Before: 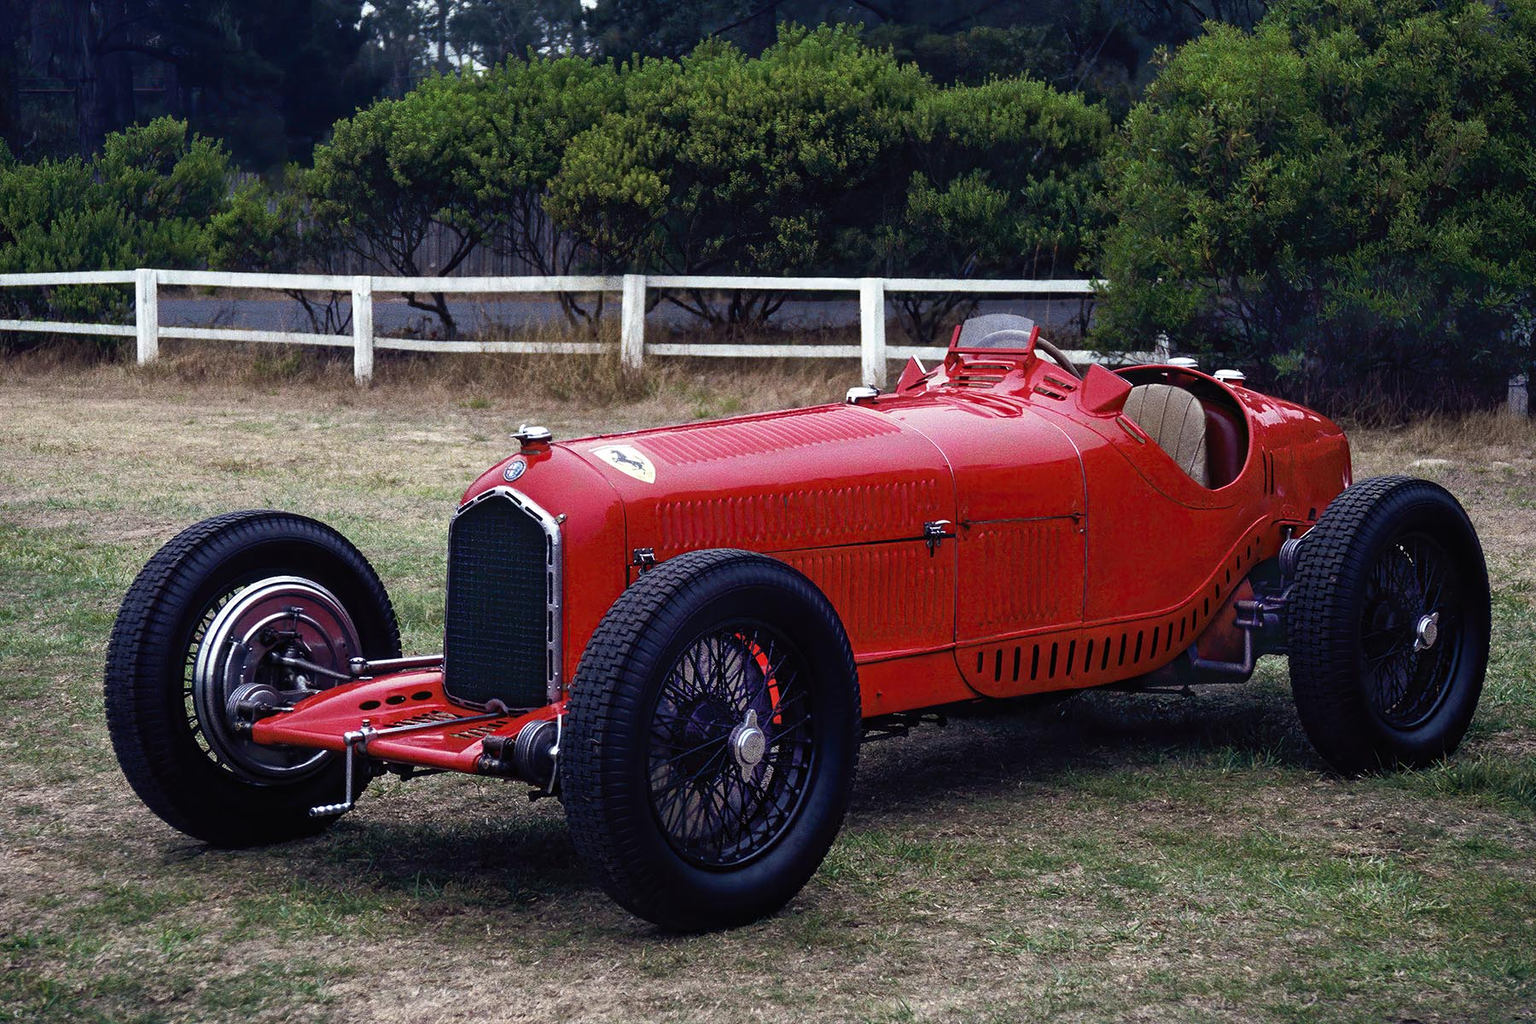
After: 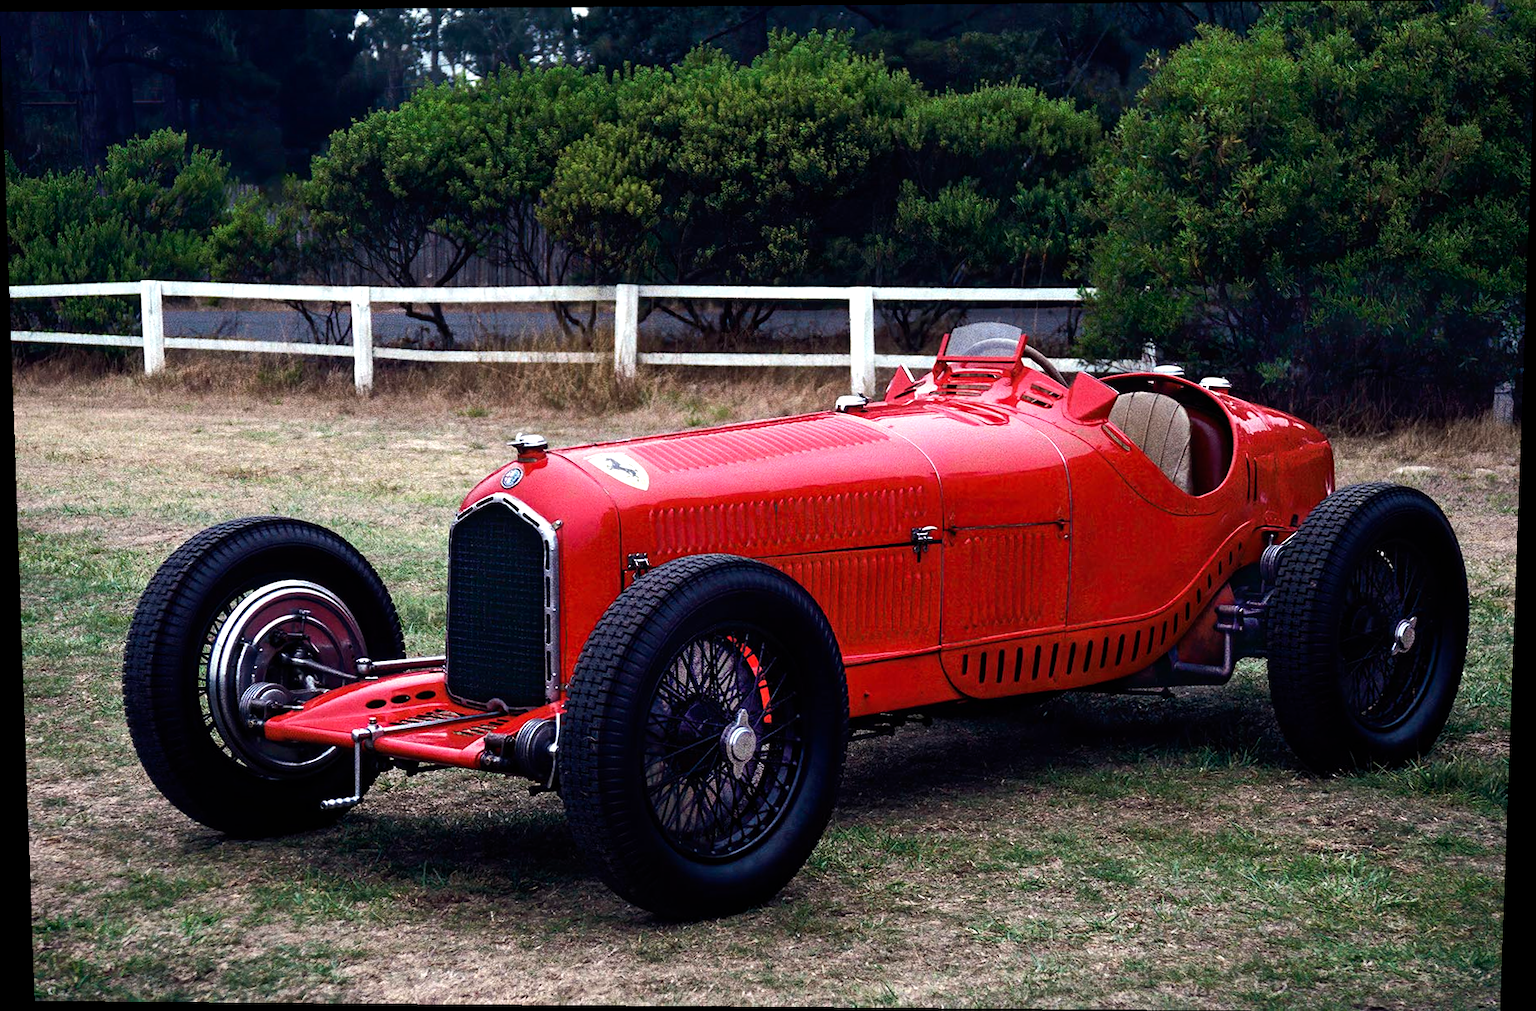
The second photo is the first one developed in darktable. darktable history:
tone equalizer: -8 EV -0.417 EV, -7 EV -0.389 EV, -6 EV -0.333 EV, -5 EV -0.222 EV, -3 EV 0.222 EV, -2 EV 0.333 EV, -1 EV 0.389 EV, +0 EV 0.417 EV, edges refinement/feathering 500, mask exposure compensation -1.57 EV, preserve details no
rotate and perspective: lens shift (vertical) 0.048, lens shift (horizontal) -0.024, automatic cropping off
